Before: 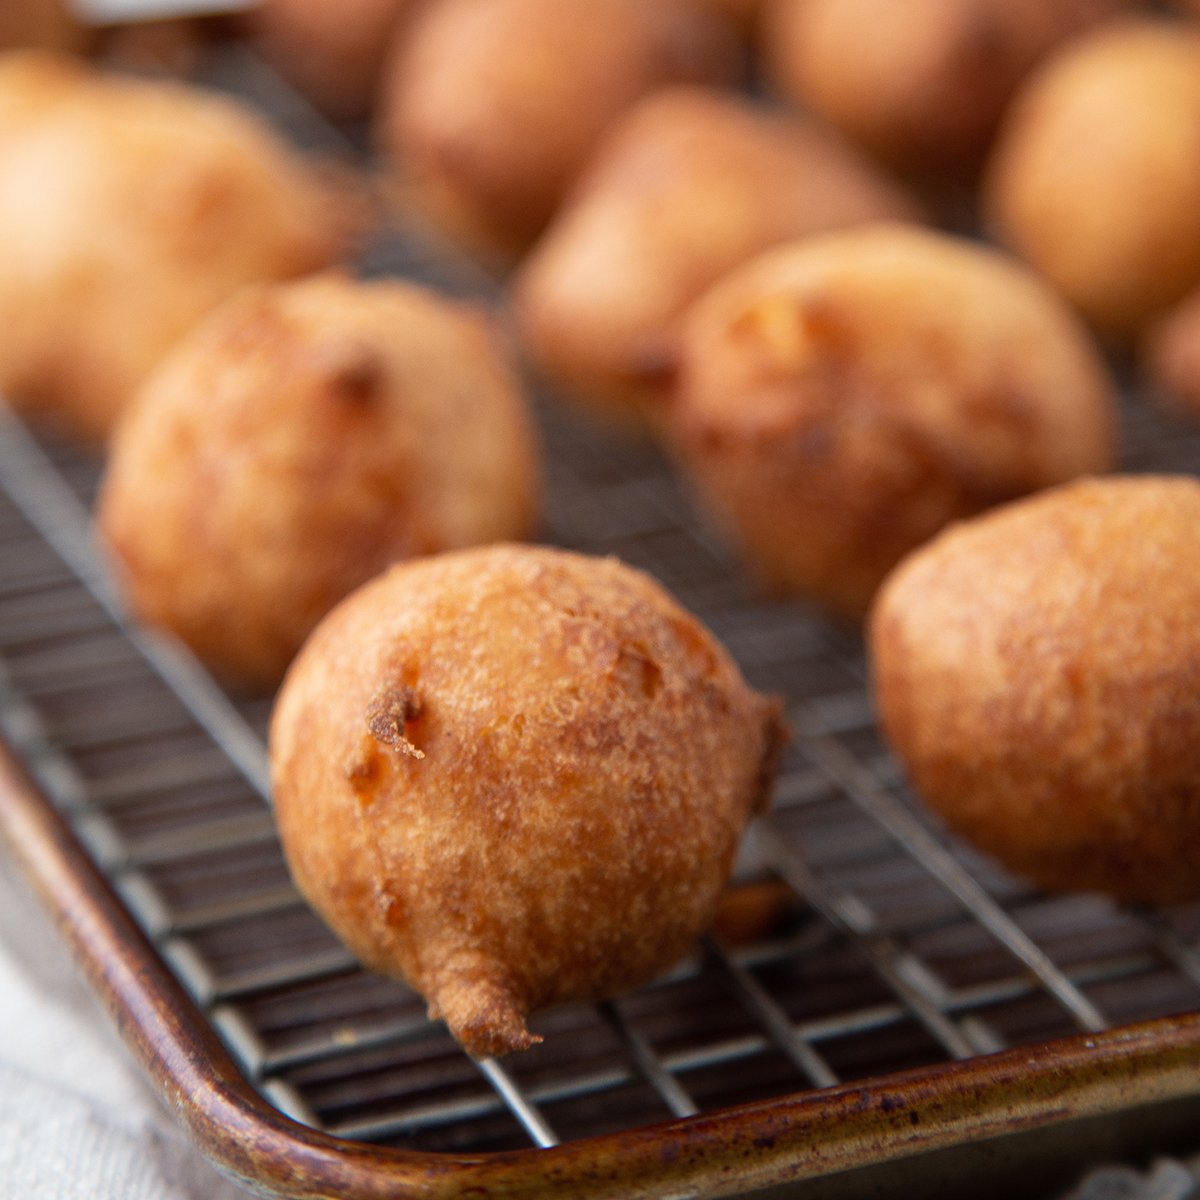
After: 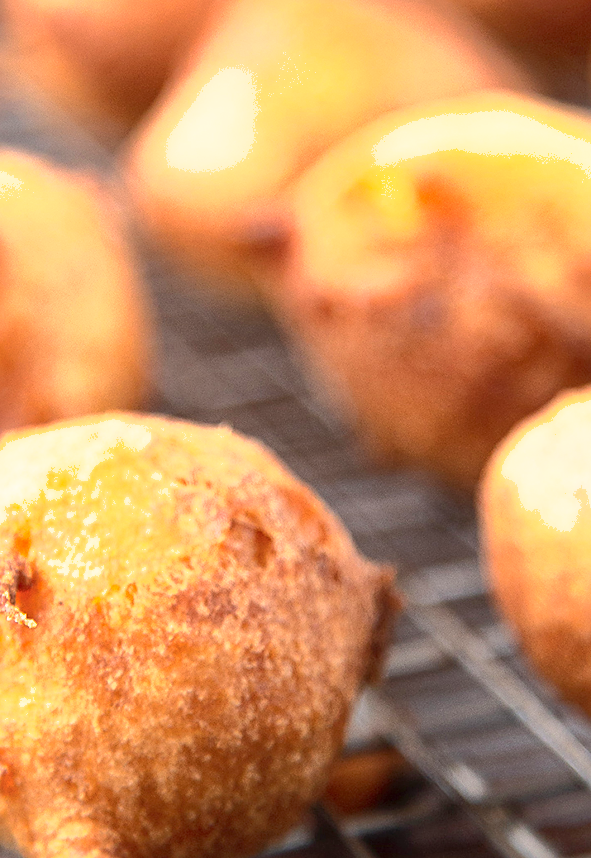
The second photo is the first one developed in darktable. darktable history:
shadows and highlights: on, module defaults
sharpen: on, module defaults
exposure: black level correction 0, exposure 0.949 EV, compensate exposure bias true, compensate highlight preservation false
crop: left 32.379%, top 10.966%, right 18.358%, bottom 17.5%
tone curve: curves: ch0 [(0, 0) (0.003, 0.003) (0.011, 0.009) (0.025, 0.022) (0.044, 0.037) (0.069, 0.051) (0.1, 0.079) (0.136, 0.114) (0.177, 0.152) (0.224, 0.212) (0.277, 0.281) (0.335, 0.358) (0.399, 0.459) (0.468, 0.573) (0.543, 0.684) (0.623, 0.779) (0.709, 0.866) (0.801, 0.949) (0.898, 0.98) (1, 1)], color space Lab, independent channels, preserve colors none
tone equalizer: mask exposure compensation -0.494 EV
